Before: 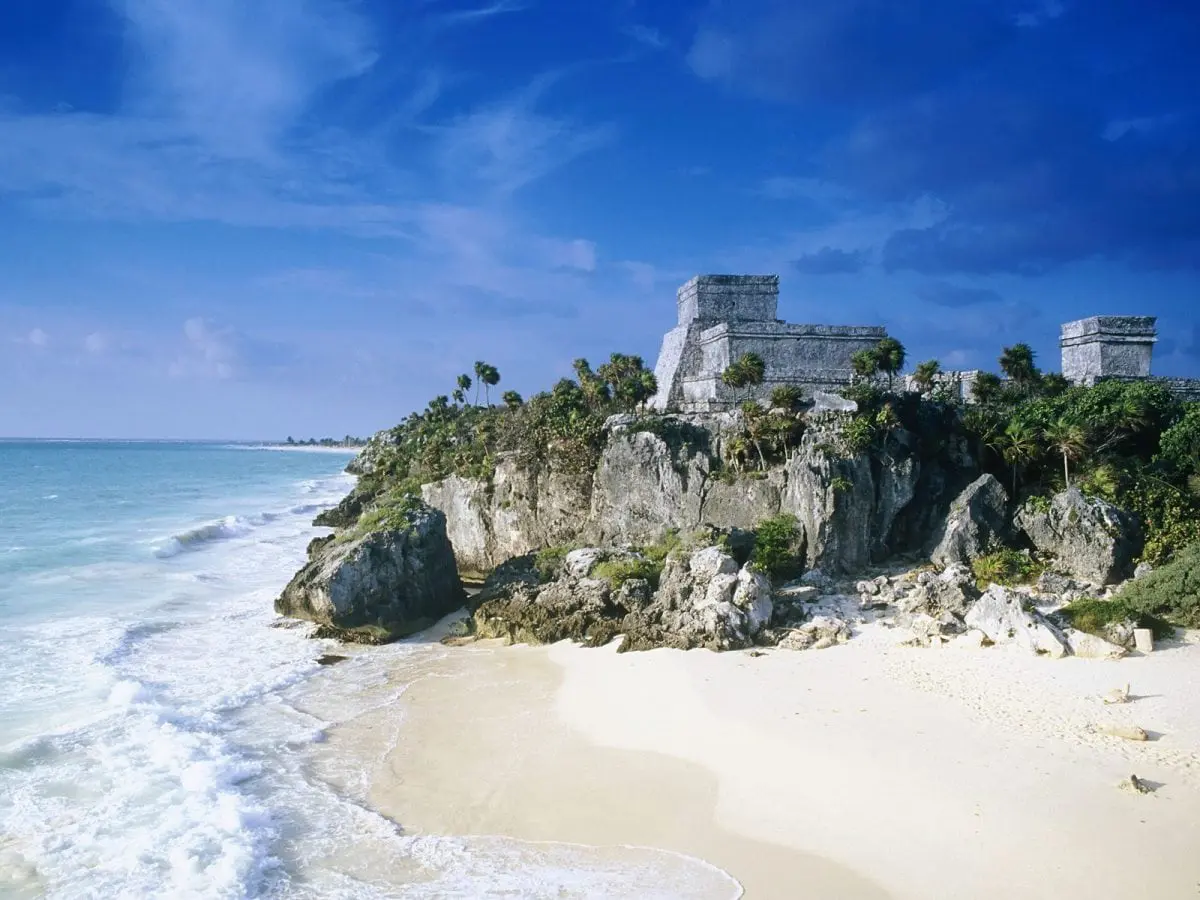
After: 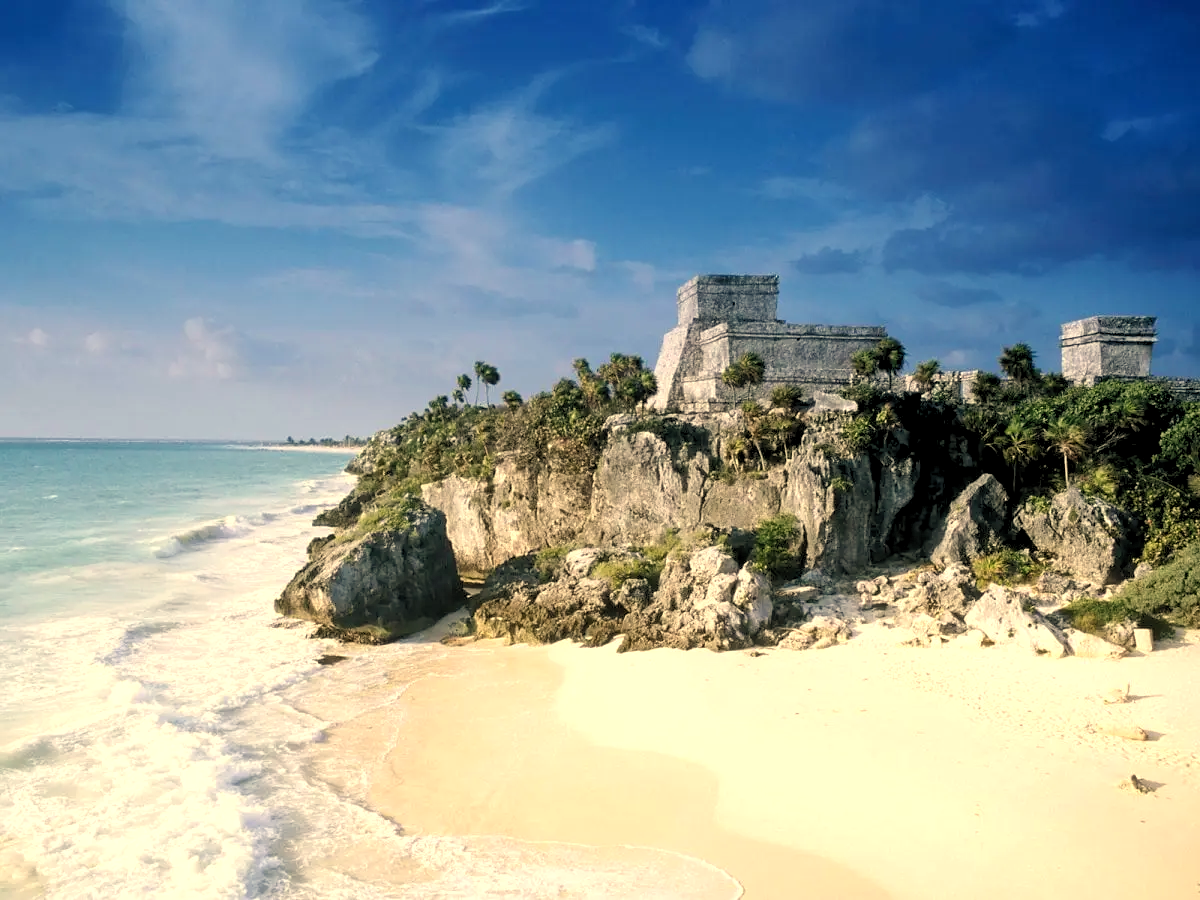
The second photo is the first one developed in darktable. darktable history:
rgb levels: levels [[0.01, 0.419, 0.839], [0, 0.5, 1], [0, 0.5, 1]]
white balance: red 1.138, green 0.996, blue 0.812
